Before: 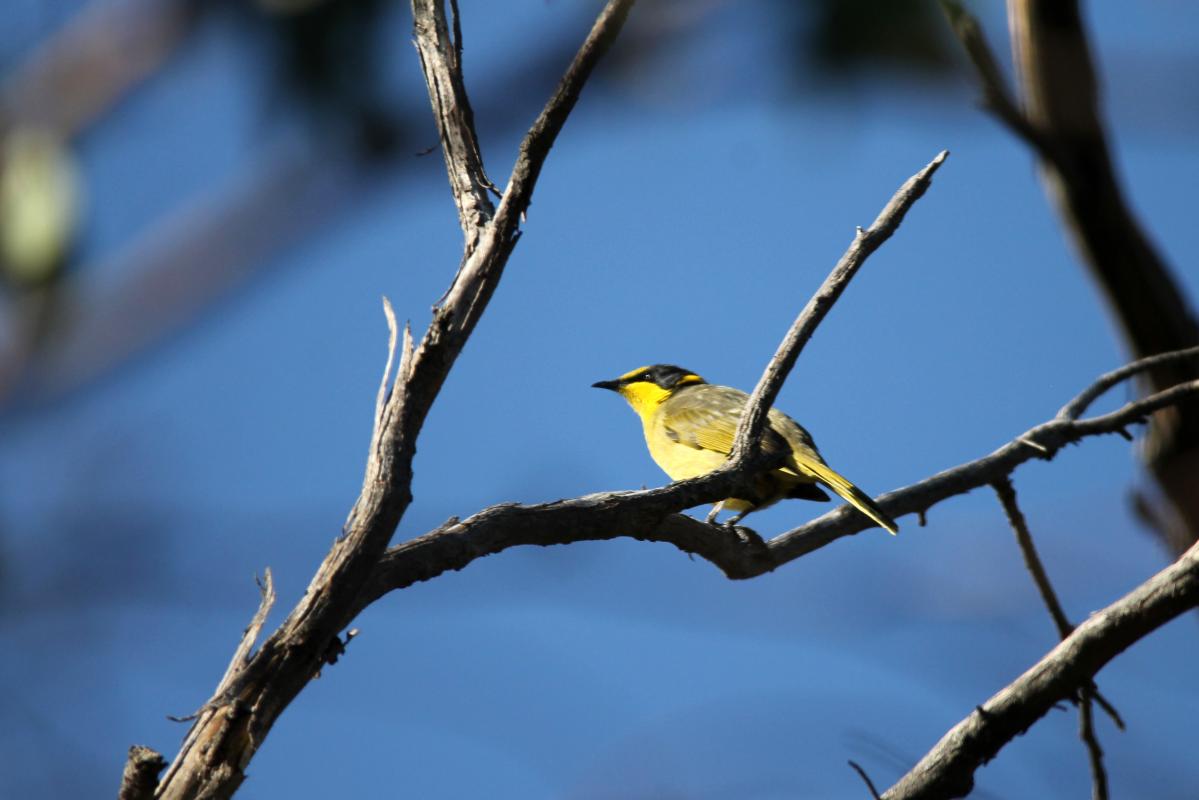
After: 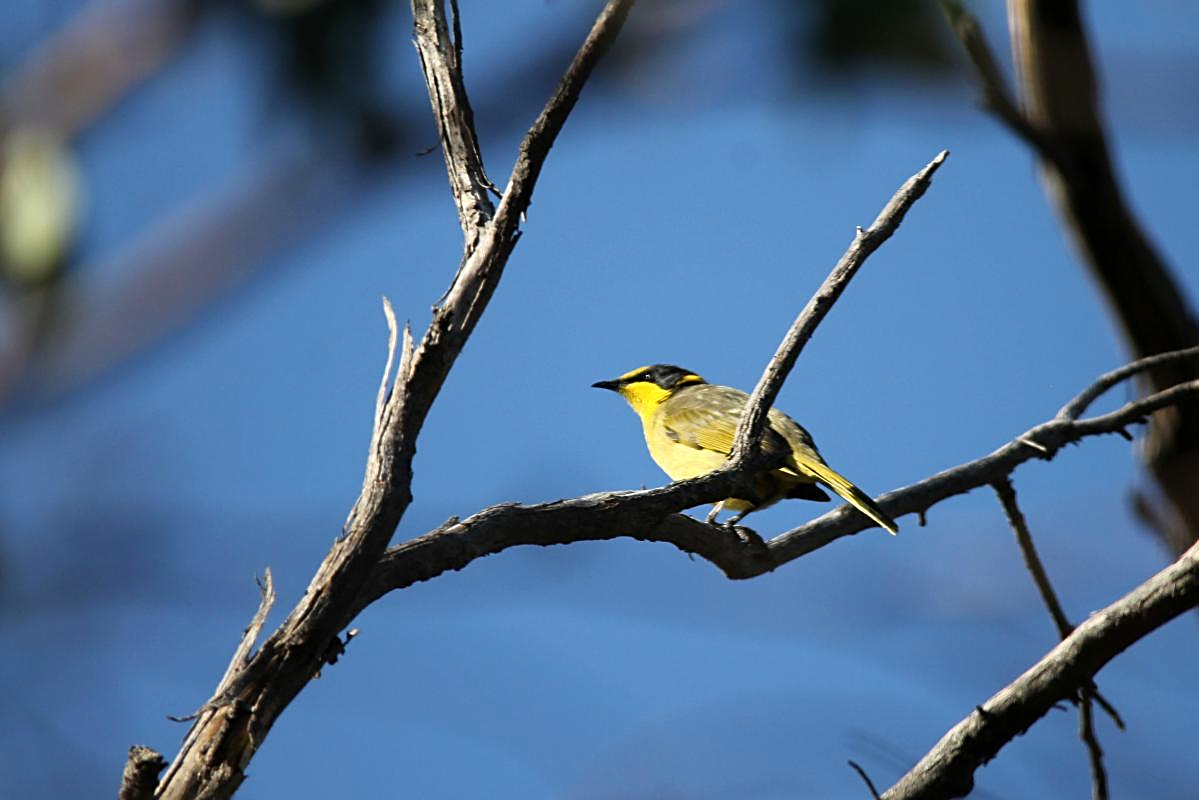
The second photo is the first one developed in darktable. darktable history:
sharpen: on, module defaults
base curve: curves: ch0 [(0, 0) (0.283, 0.295) (1, 1)], preserve colors none
